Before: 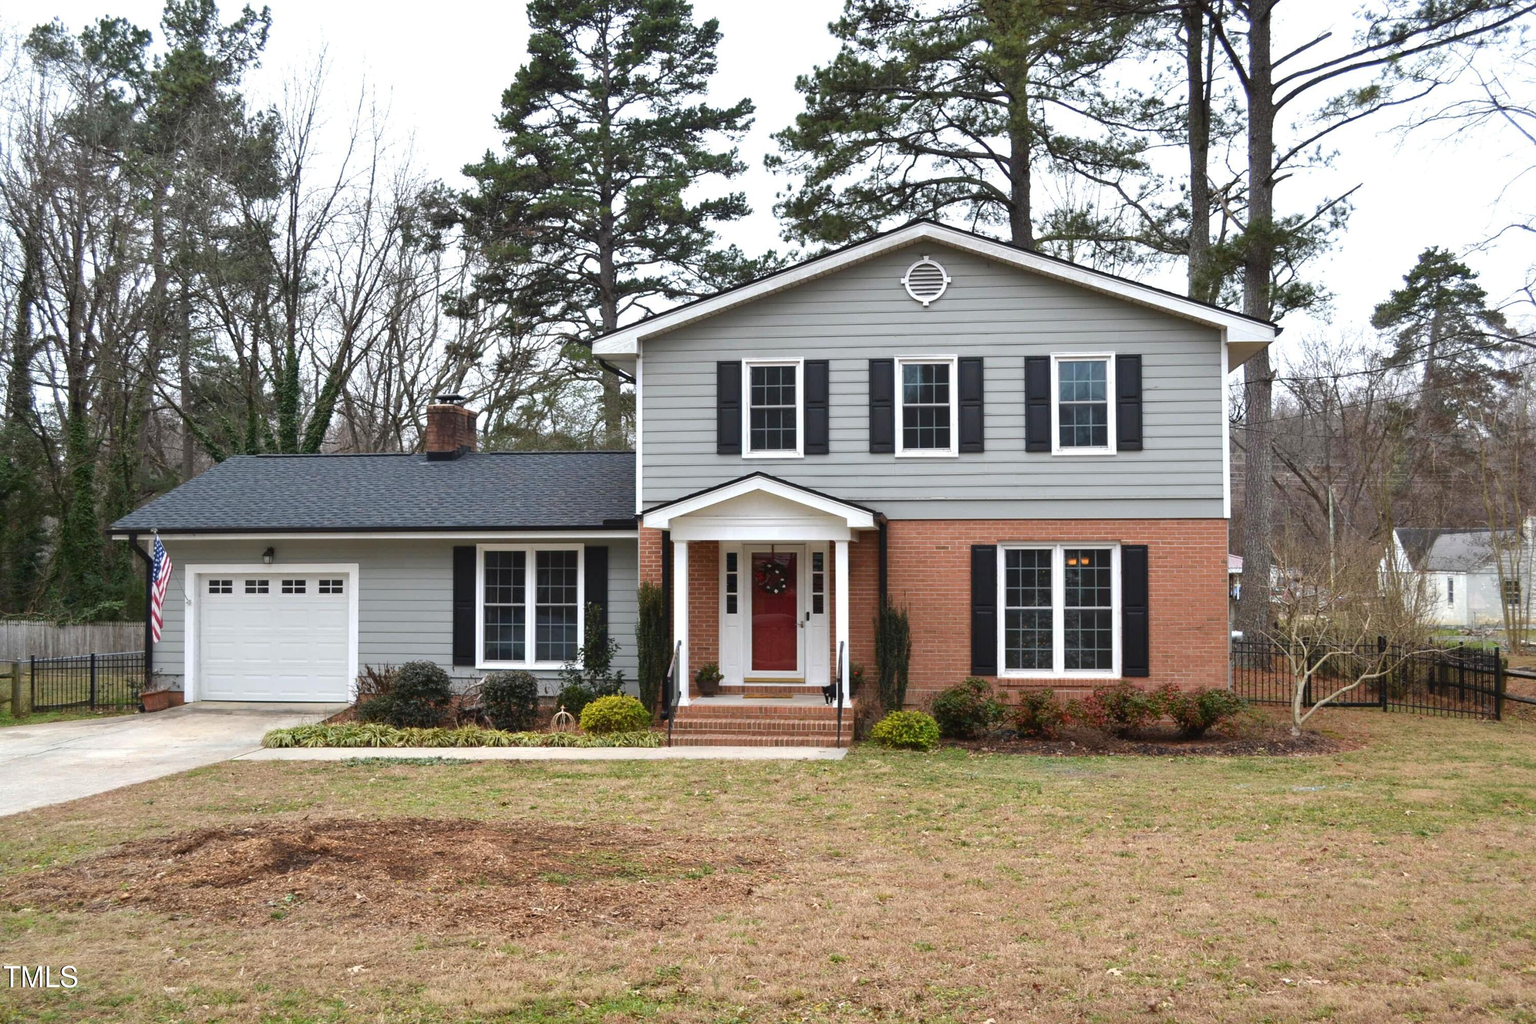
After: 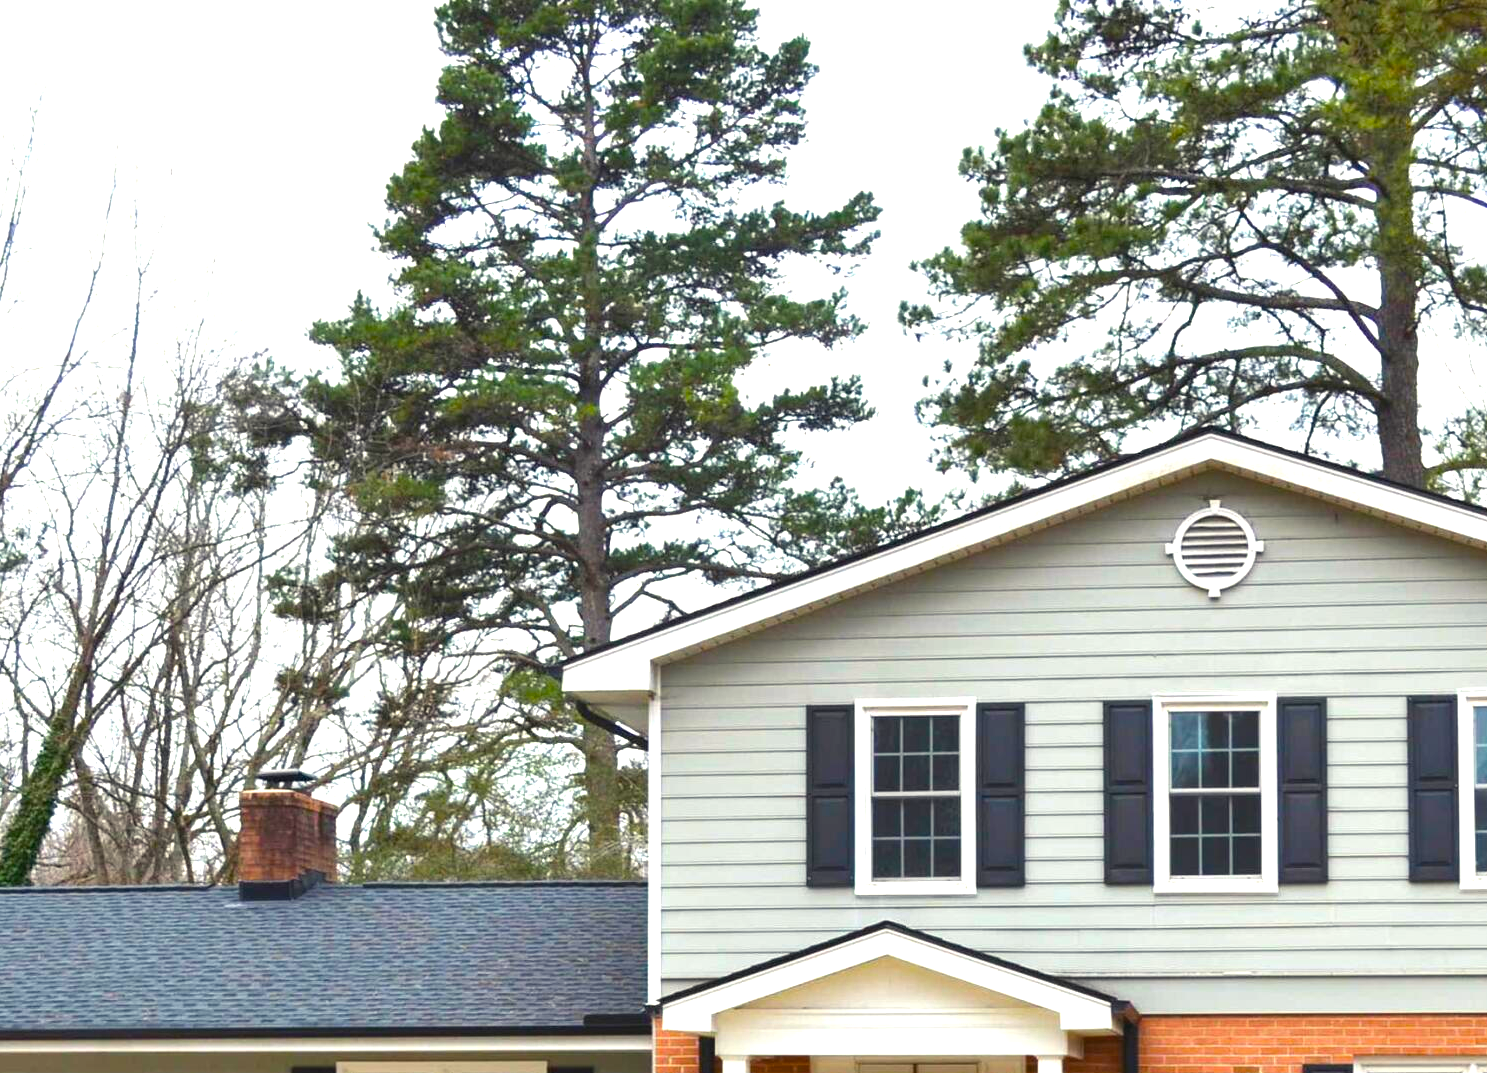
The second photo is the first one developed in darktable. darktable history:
exposure: black level correction 0, exposure 0.696 EV, compensate highlight preservation false
crop: left 19.833%, right 30.574%, bottom 46.335%
color balance rgb: highlights gain › luminance 6.13%, highlights gain › chroma 2.522%, highlights gain › hue 87.23°, linear chroma grading › global chroma 15.24%, perceptual saturation grading › global saturation 31.252%, global vibrance 20%
